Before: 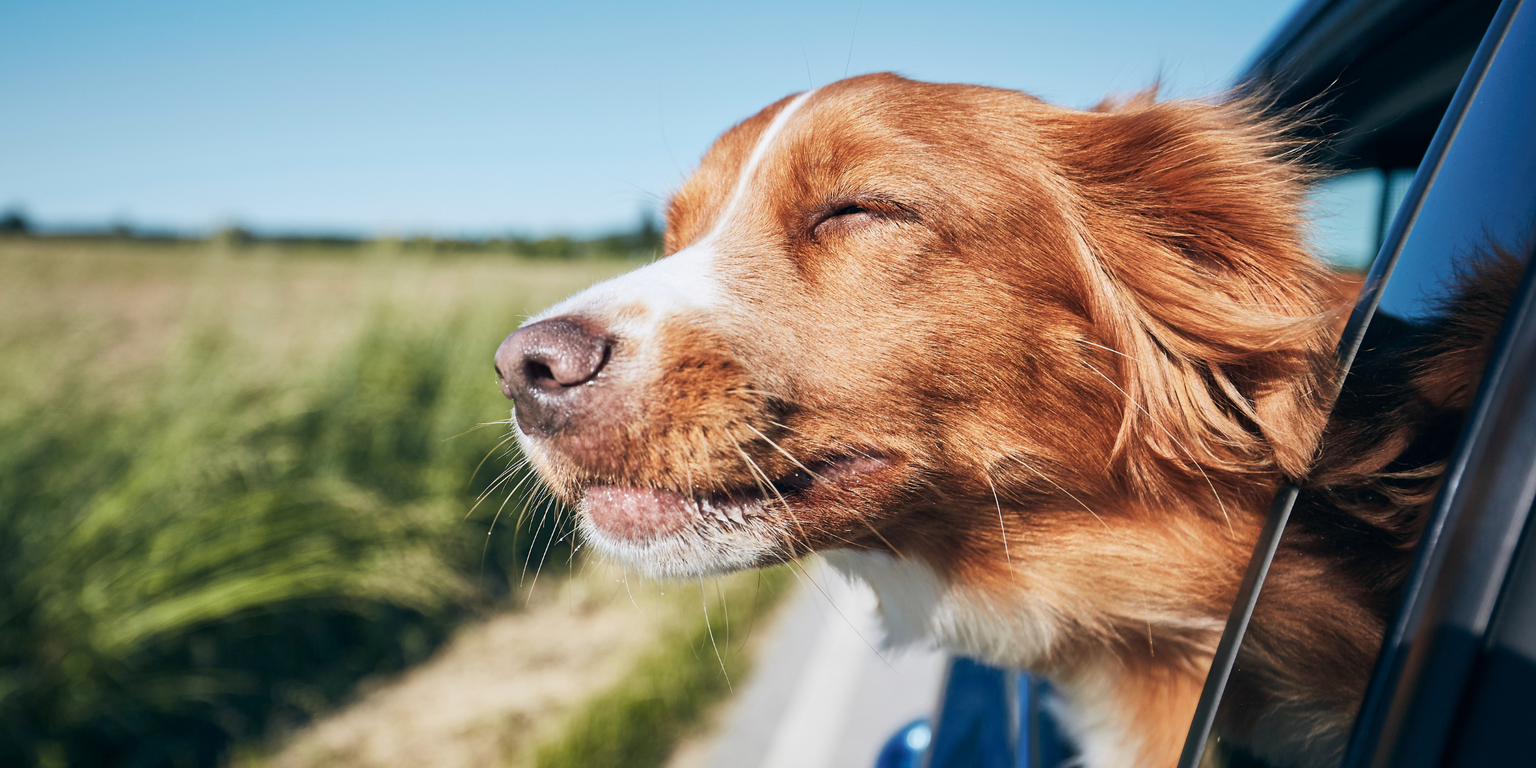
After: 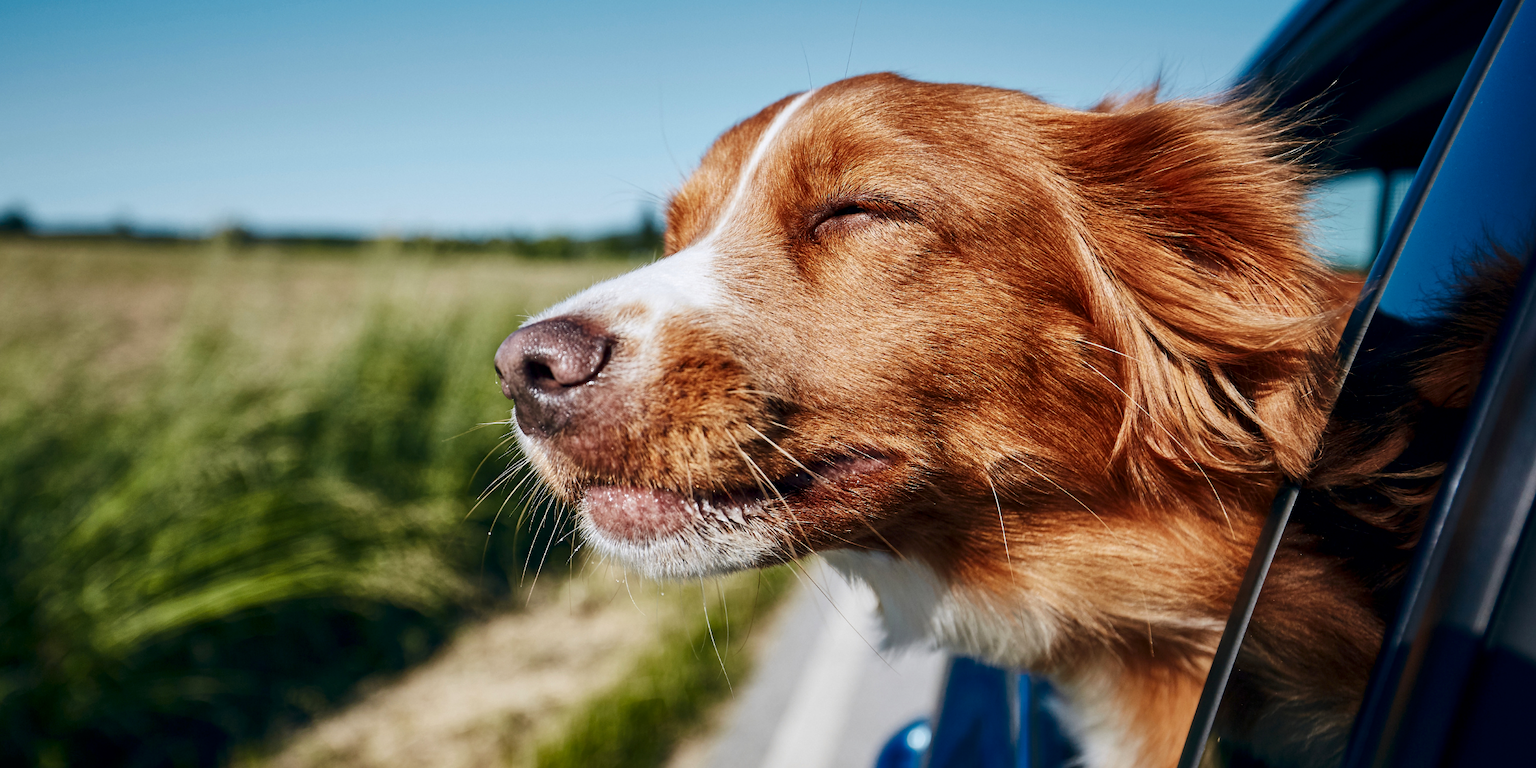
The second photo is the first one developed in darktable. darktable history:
contrast brightness saturation: brightness -0.2, saturation 0.08
local contrast: highlights 100%, shadows 100%, detail 120%, midtone range 0.2
